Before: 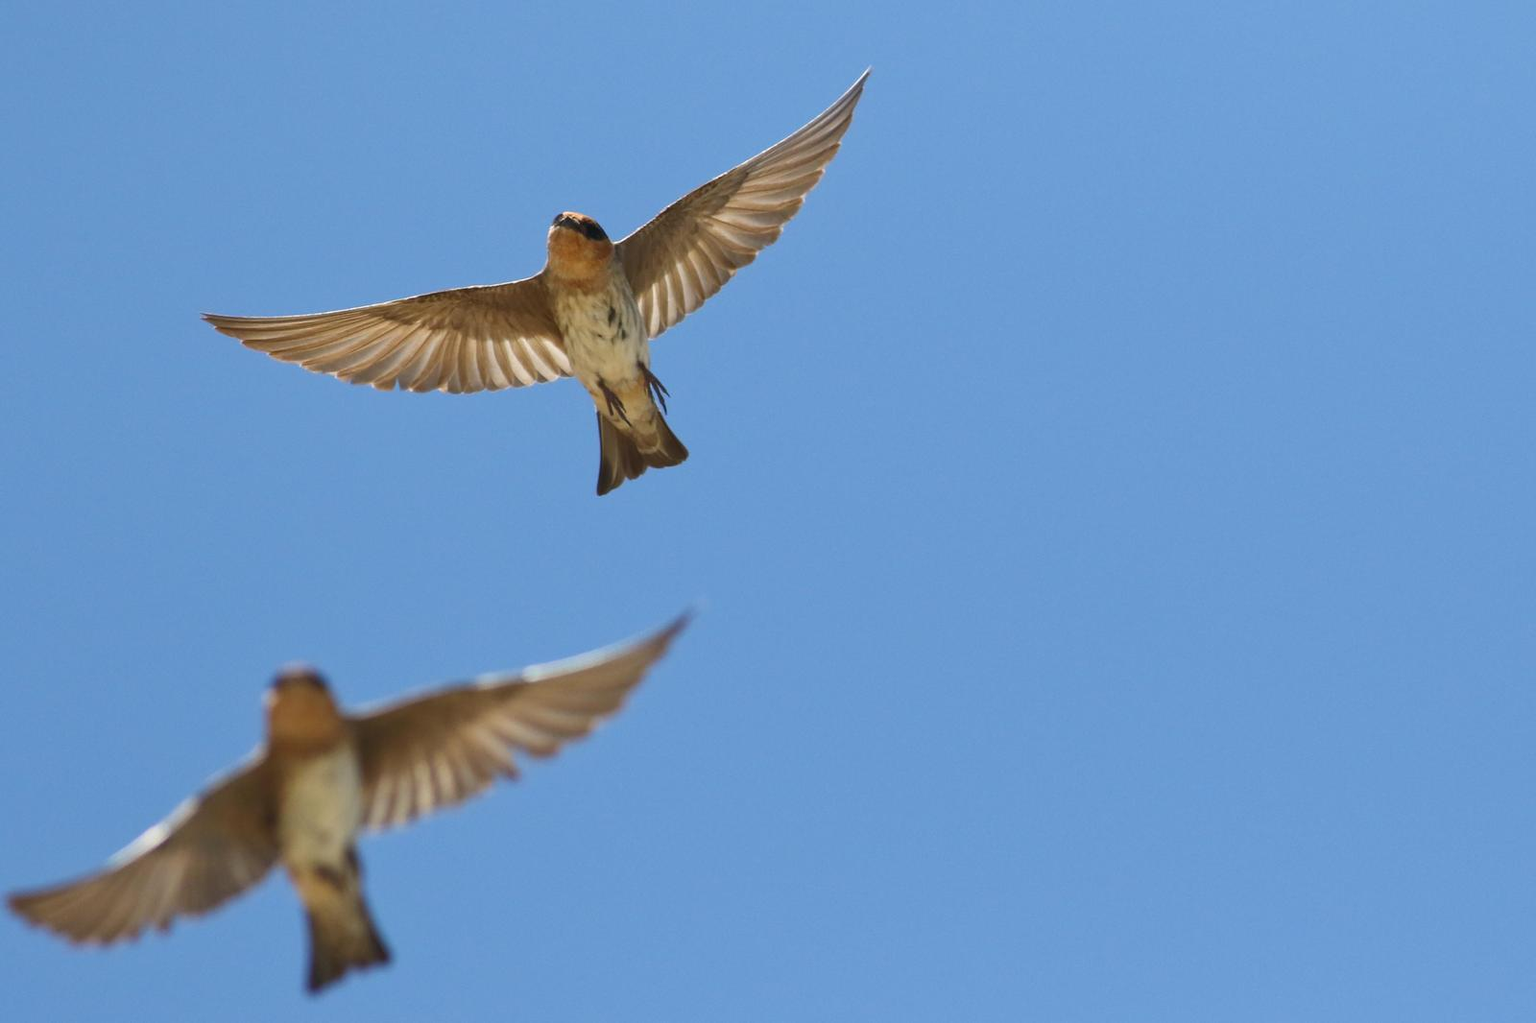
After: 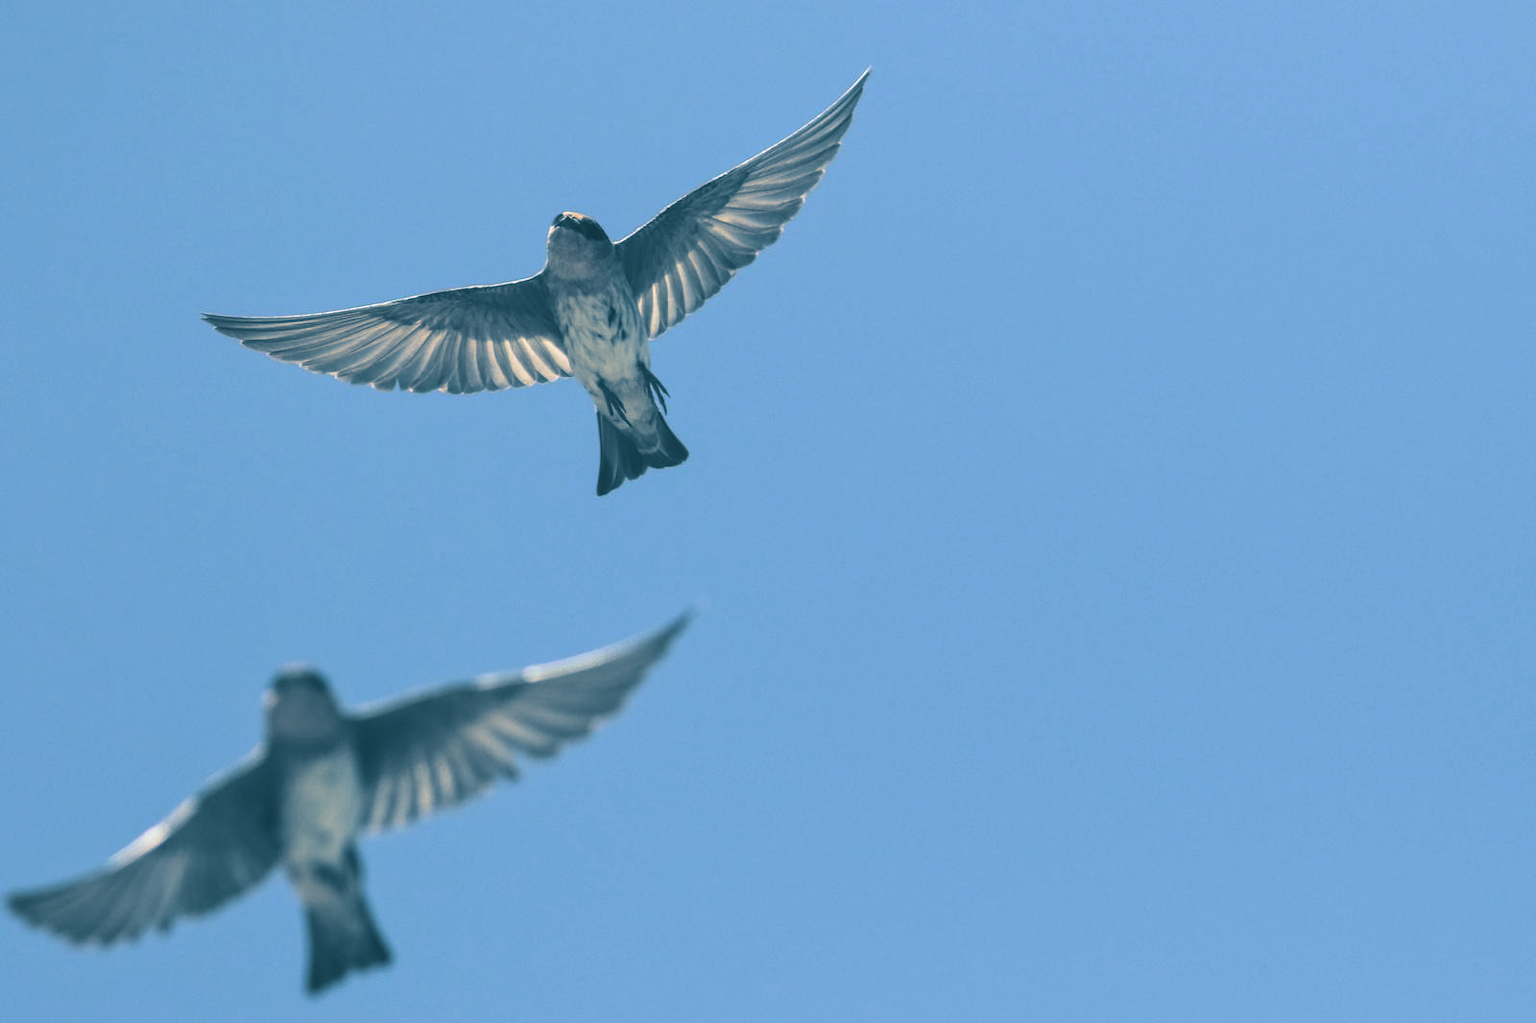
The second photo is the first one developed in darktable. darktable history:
local contrast: on, module defaults
exposure: black level correction -0.041, exposure 0.064 EV, compensate highlight preservation false
split-toning: shadows › hue 212.4°, balance -70
